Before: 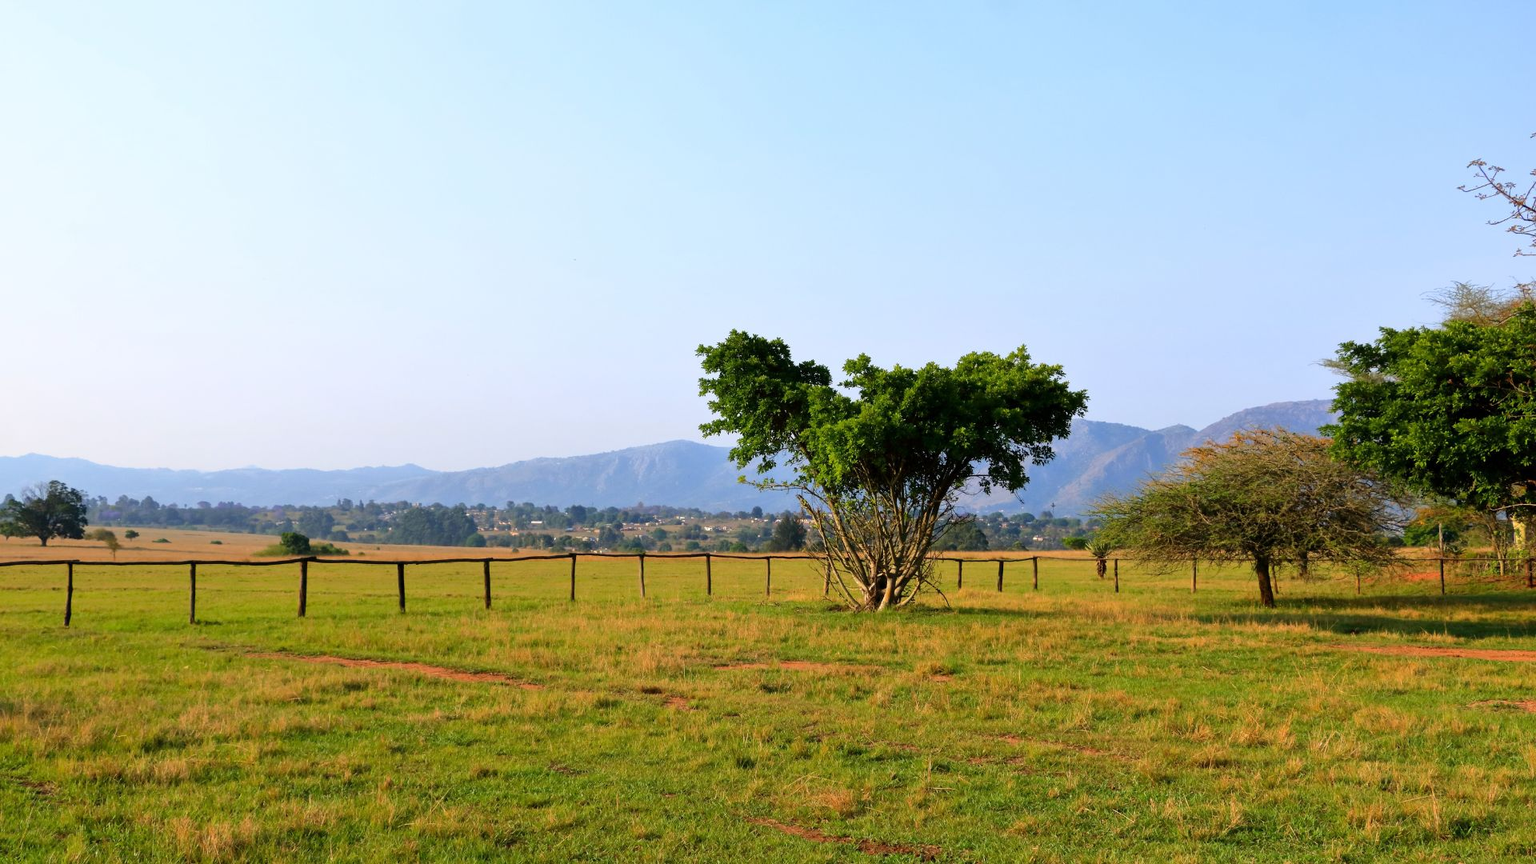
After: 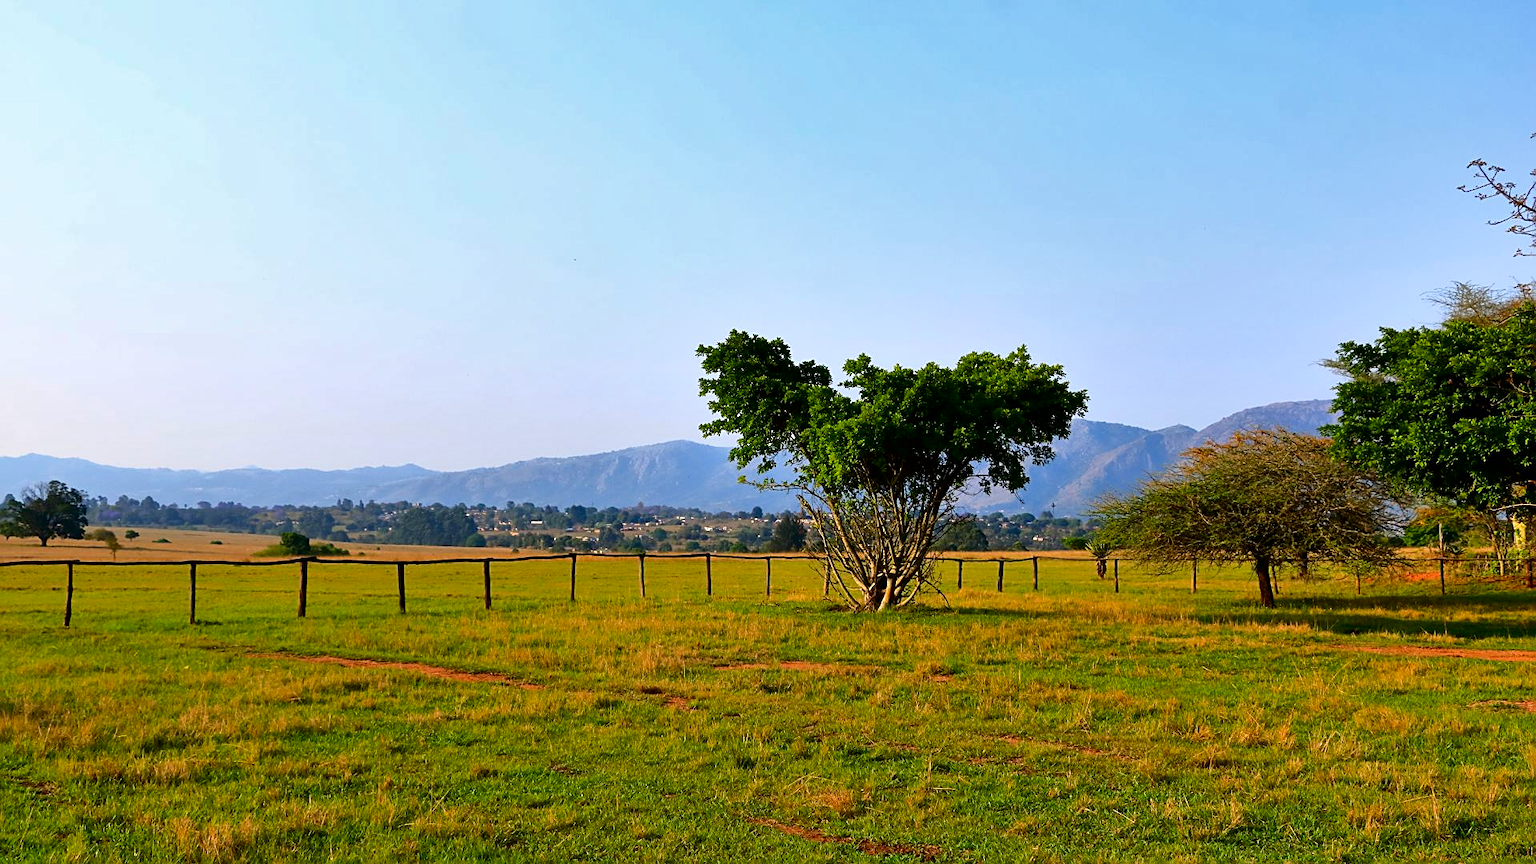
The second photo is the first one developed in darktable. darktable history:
contrast brightness saturation: contrast 0.12, brightness -0.12, saturation 0.2
shadows and highlights: soften with gaussian
sharpen: on, module defaults
